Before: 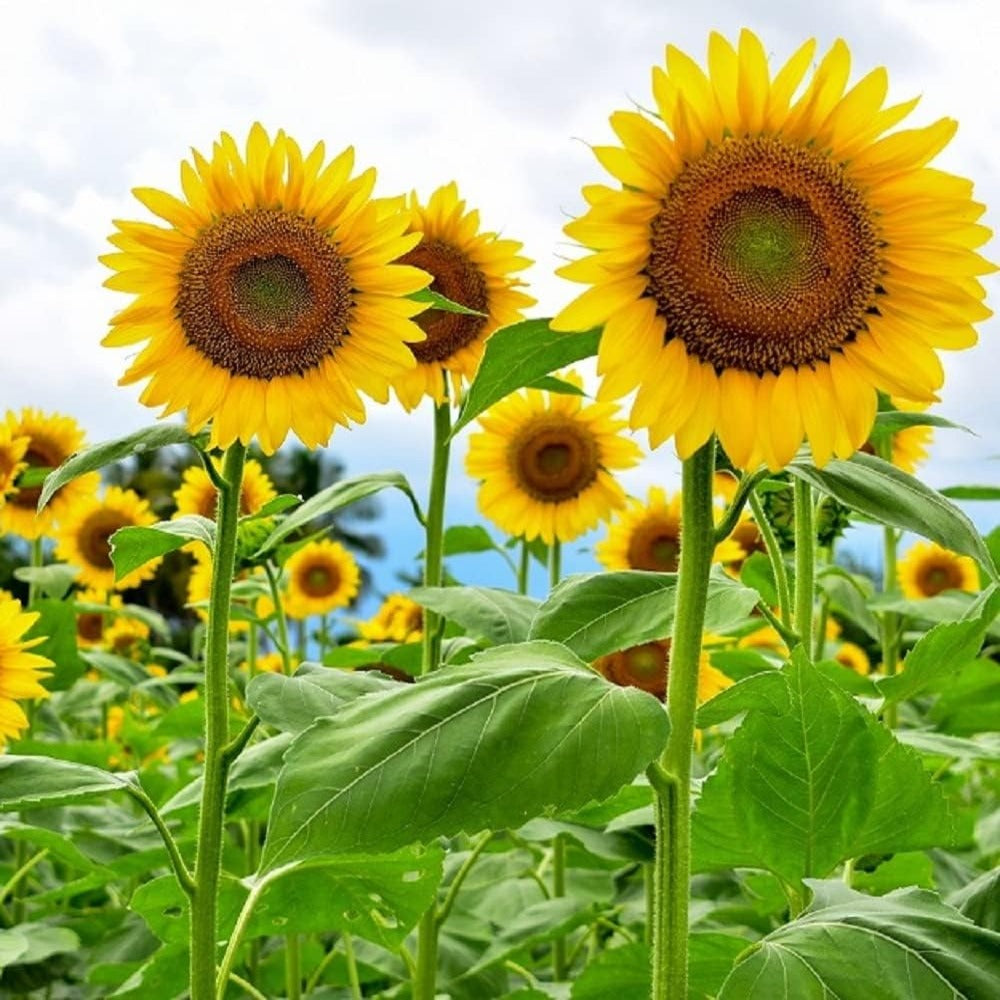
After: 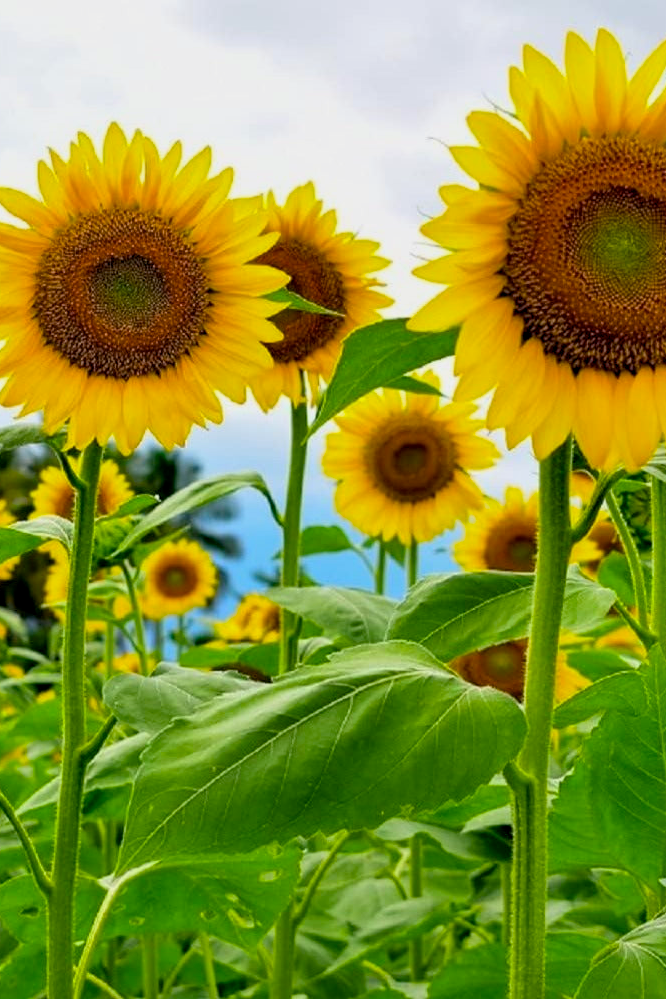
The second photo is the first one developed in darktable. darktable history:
exposure: exposure -0.213 EV, compensate exposure bias true, compensate highlight preservation false
color balance rgb: shadows lift › chroma 2.014%, shadows lift › hue 217.46°, global offset › luminance -0.406%, perceptual saturation grading › global saturation 24.912%, global vibrance 6.124%
tone equalizer: on, module defaults
crop and rotate: left 14.4%, right 18.96%
